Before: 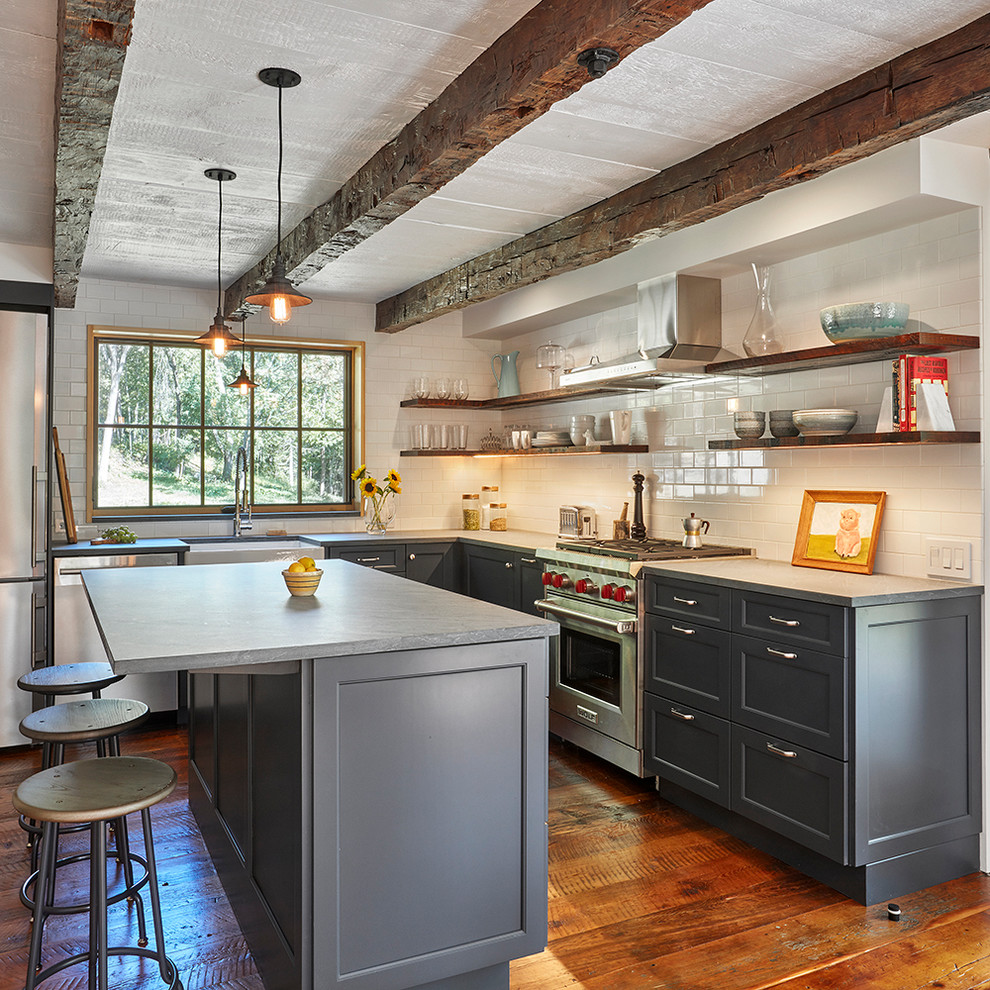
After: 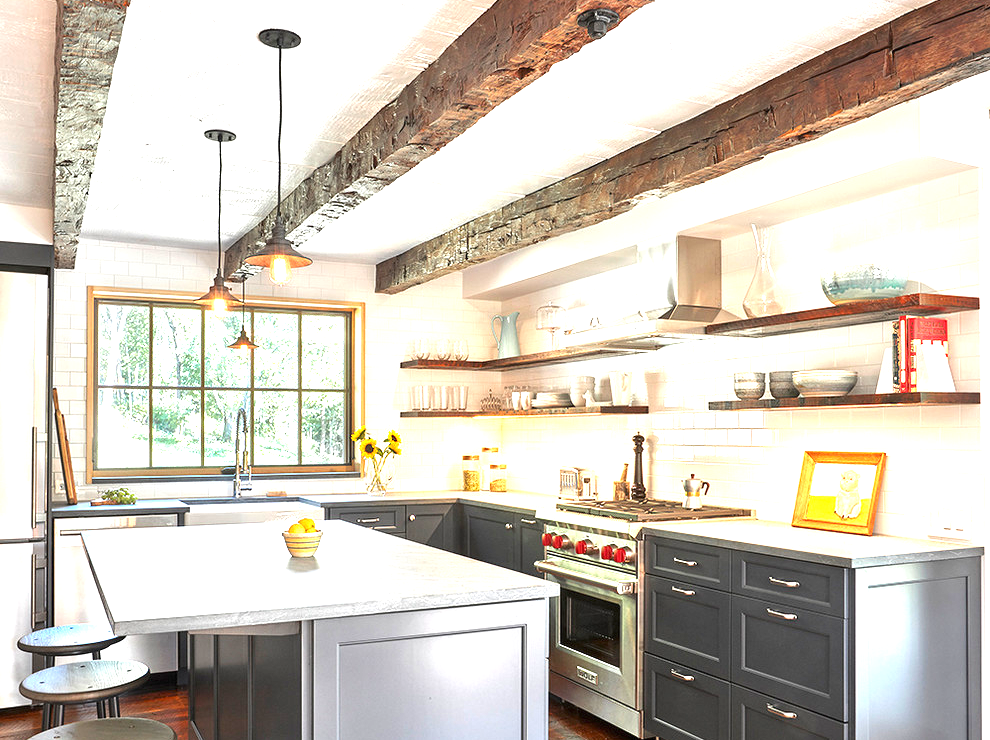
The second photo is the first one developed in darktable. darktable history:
exposure: black level correction 0, exposure 1.538 EV, compensate highlight preservation false
crop: top 3.996%, bottom 21.201%
